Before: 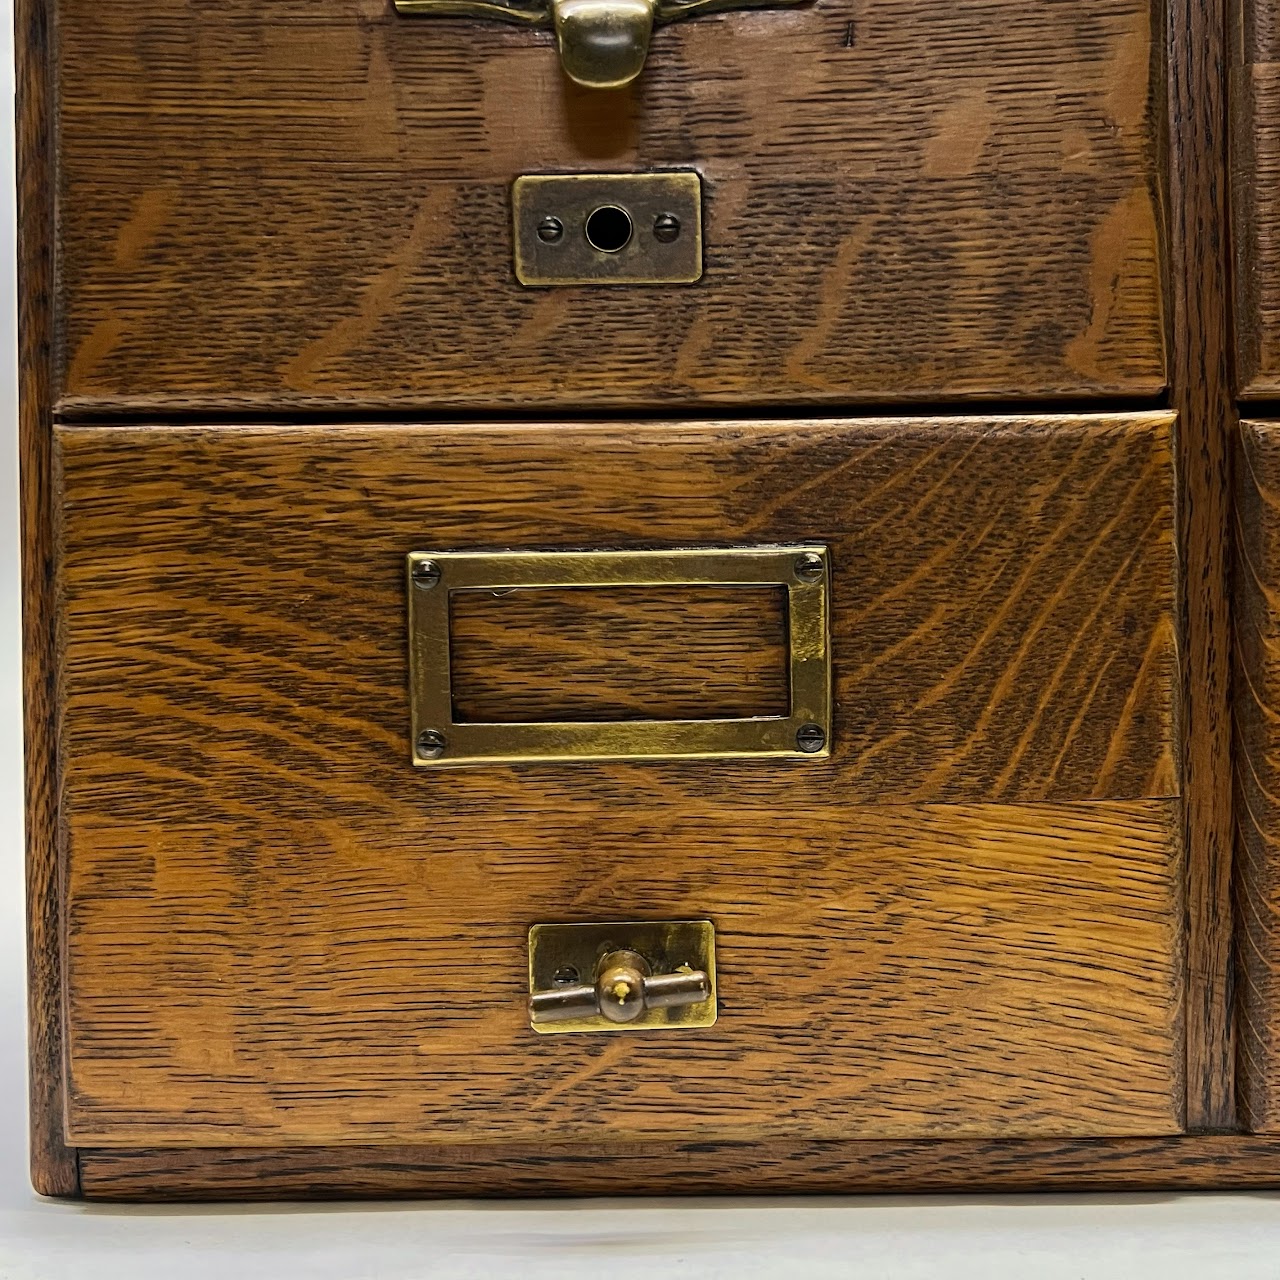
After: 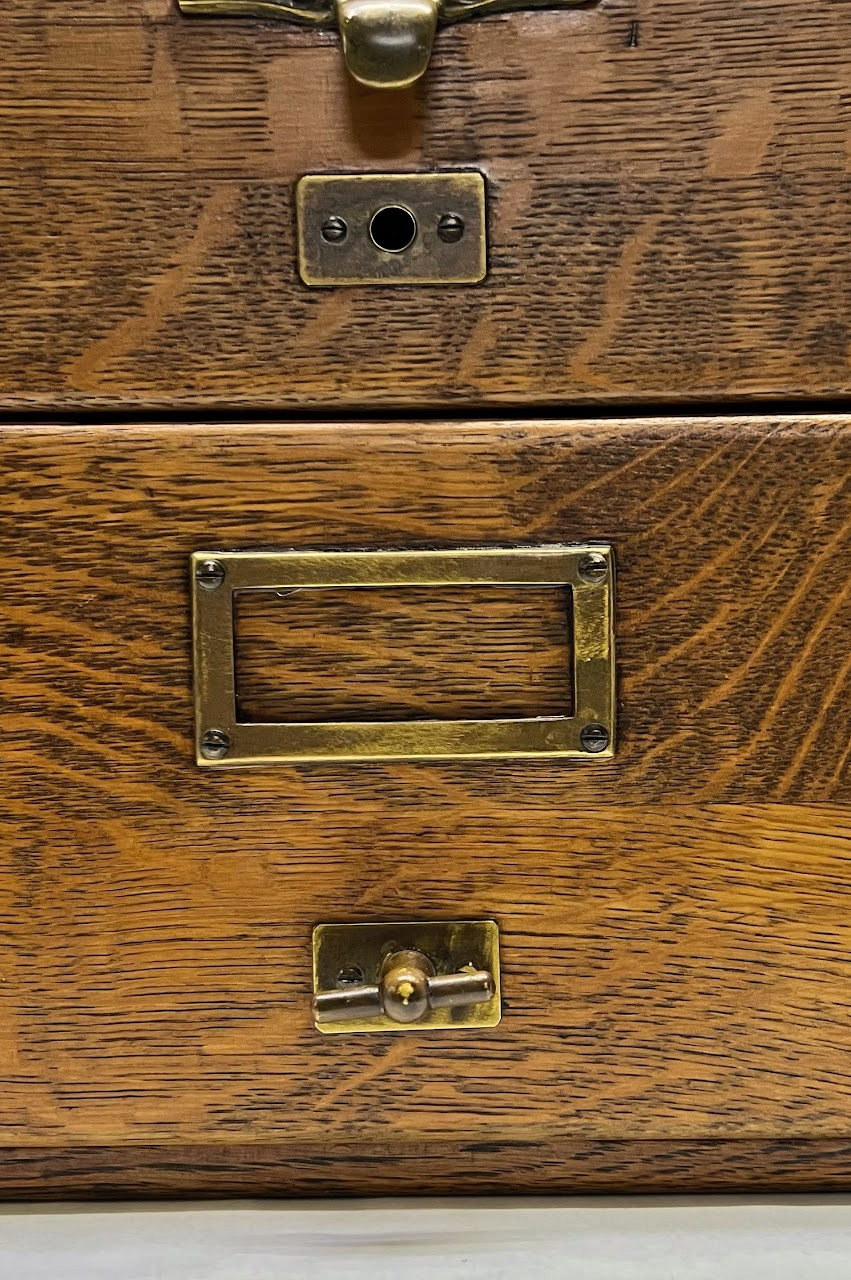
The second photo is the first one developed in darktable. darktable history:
crop: left 16.899%, right 16.556%
shadows and highlights: shadows 60, highlights -60.23, soften with gaussian
